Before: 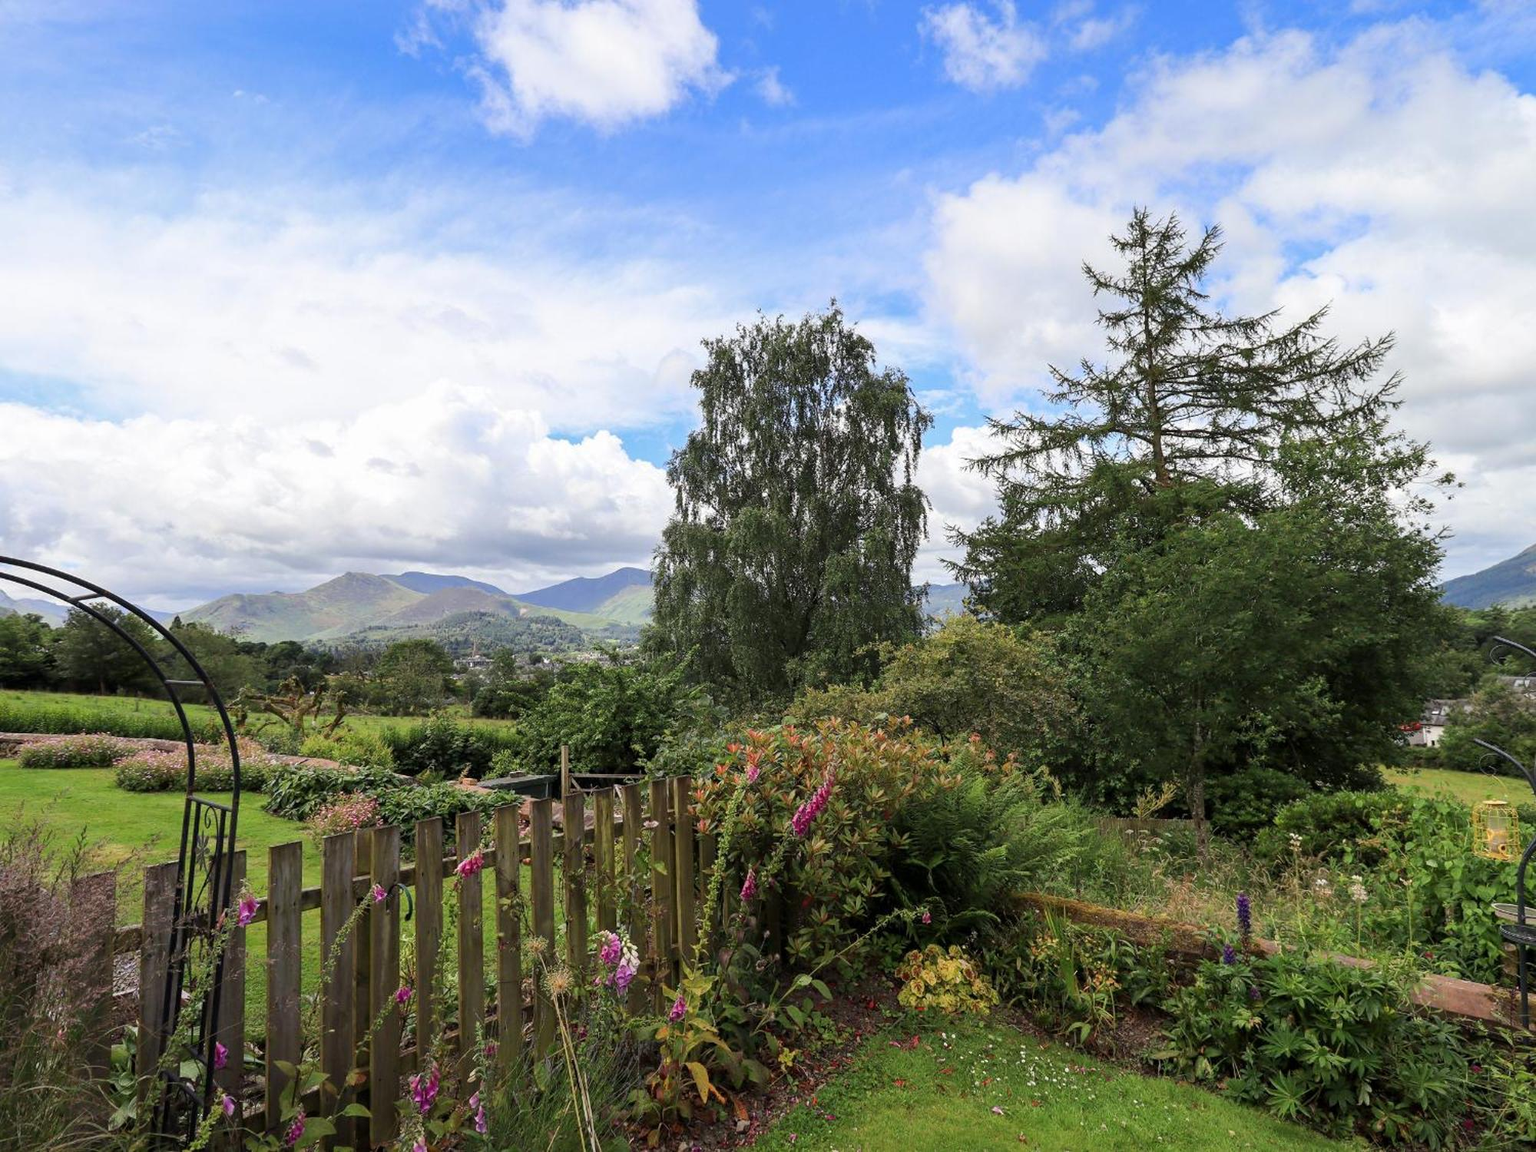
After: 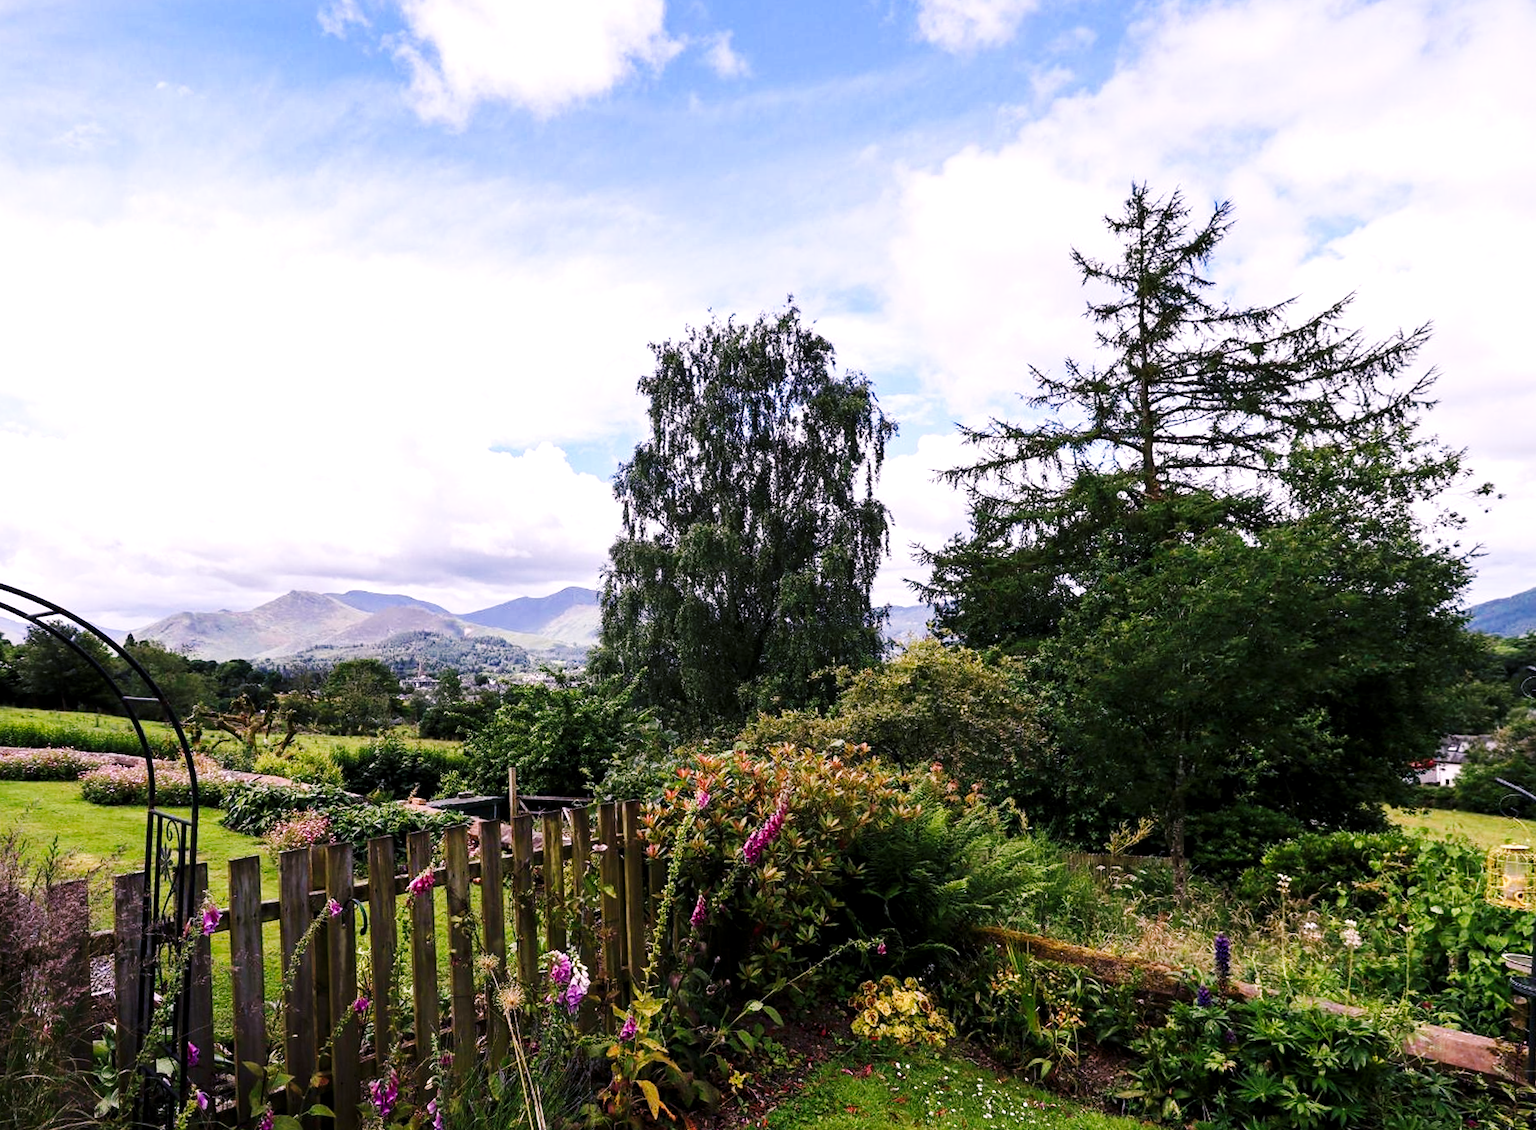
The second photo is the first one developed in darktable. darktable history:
exposure: exposure -0.293 EV, compensate highlight preservation false
rotate and perspective: rotation 0.062°, lens shift (vertical) 0.115, lens shift (horizontal) -0.133, crop left 0.047, crop right 0.94, crop top 0.061, crop bottom 0.94
base curve: curves: ch0 [(0, 0) (0.032, 0.025) (0.121, 0.166) (0.206, 0.329) (0.605, 0.79) (1, 1)], preserve colors none
contrast brightness saturation: saturation -0.17
color balance rgb: shadows lift › chroma 2%, shadows lift › hue 185.64°, power › luminance 1.48%, highlights gain › chroma 3%, highlights gain › hue 54.51°, global offset › luminance -0.4%, perceptual saturation grading › highlights -18.47%, perceptual saturation grading › mid-tones 6.62%, perceptual saturation grading › shadows 28.22%, perceptual brilliance grading › highlights 15.68%, perceptual brilliance grading › shadows -14.29%, global vibrance 25.96%, contrast 6.45%
crop: top 1.049%, right 0.001%
white balance: red 1.042, blue 1.17
